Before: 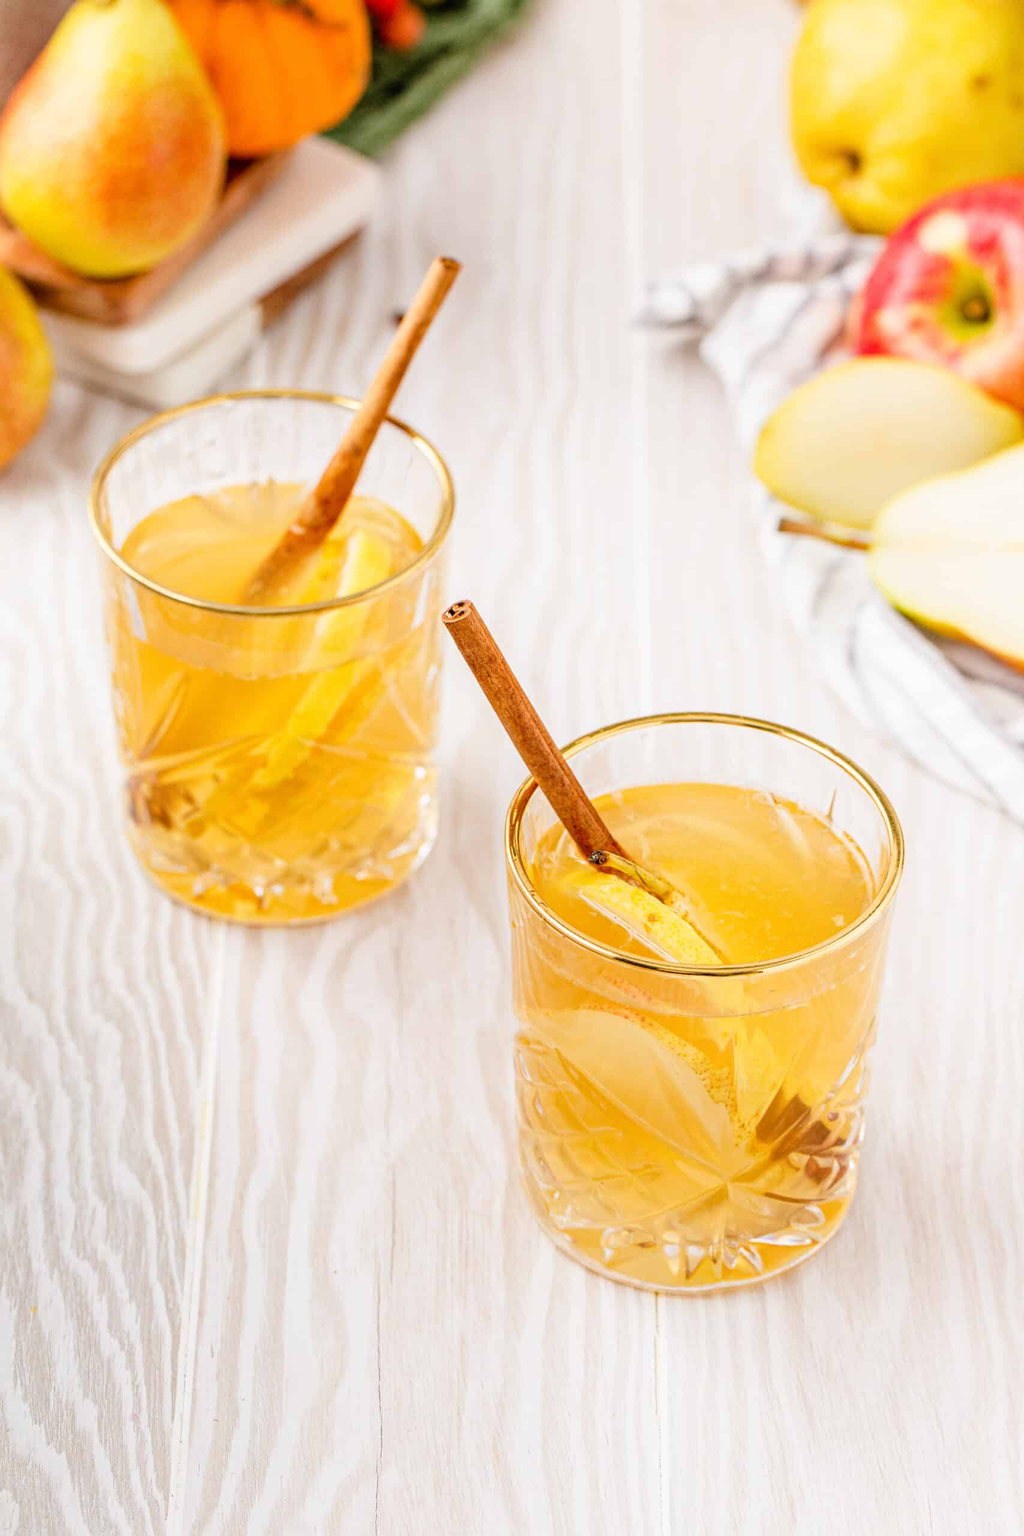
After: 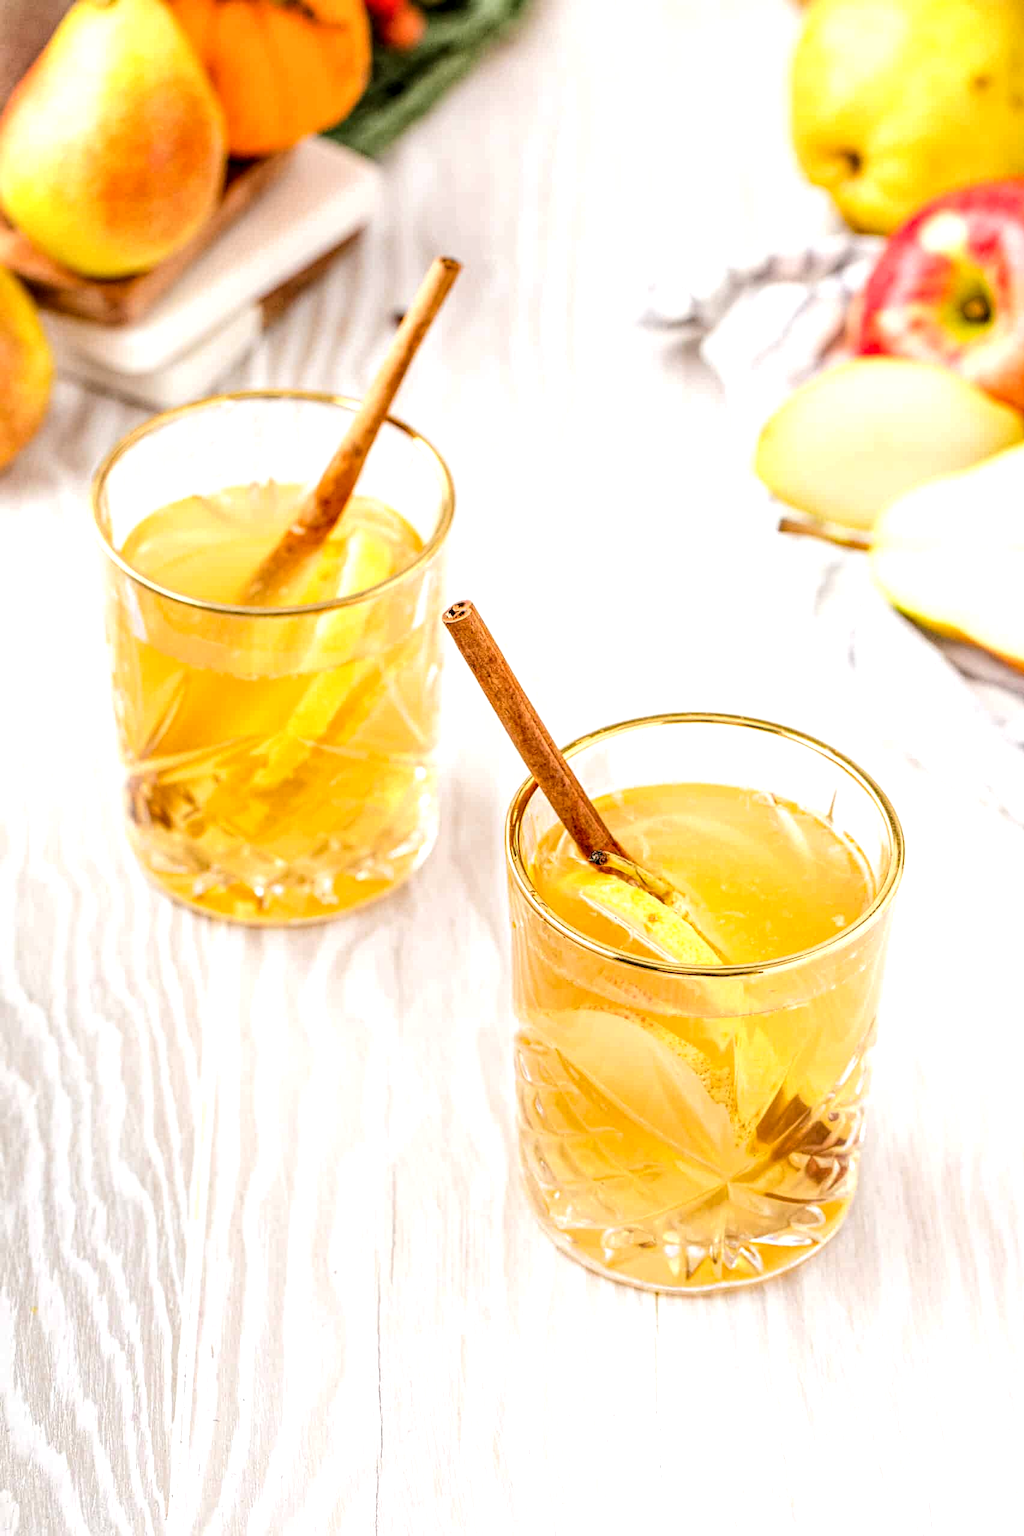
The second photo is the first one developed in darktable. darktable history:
tone equalizer: -8 EV -0.417 EV, -7 EV -0.389 EV, -6 EV -0.333 EV, -5 EV -0.222 EV, -3 EV 0.222 EV, -2 EV 0.333 EV, -1 EV 0.389 EV, +0 EV 0.417 EV, edges refinement/feathering 500, mask exposure compensation -1.57 EV, preserve details no
local contrast: detail 130%
